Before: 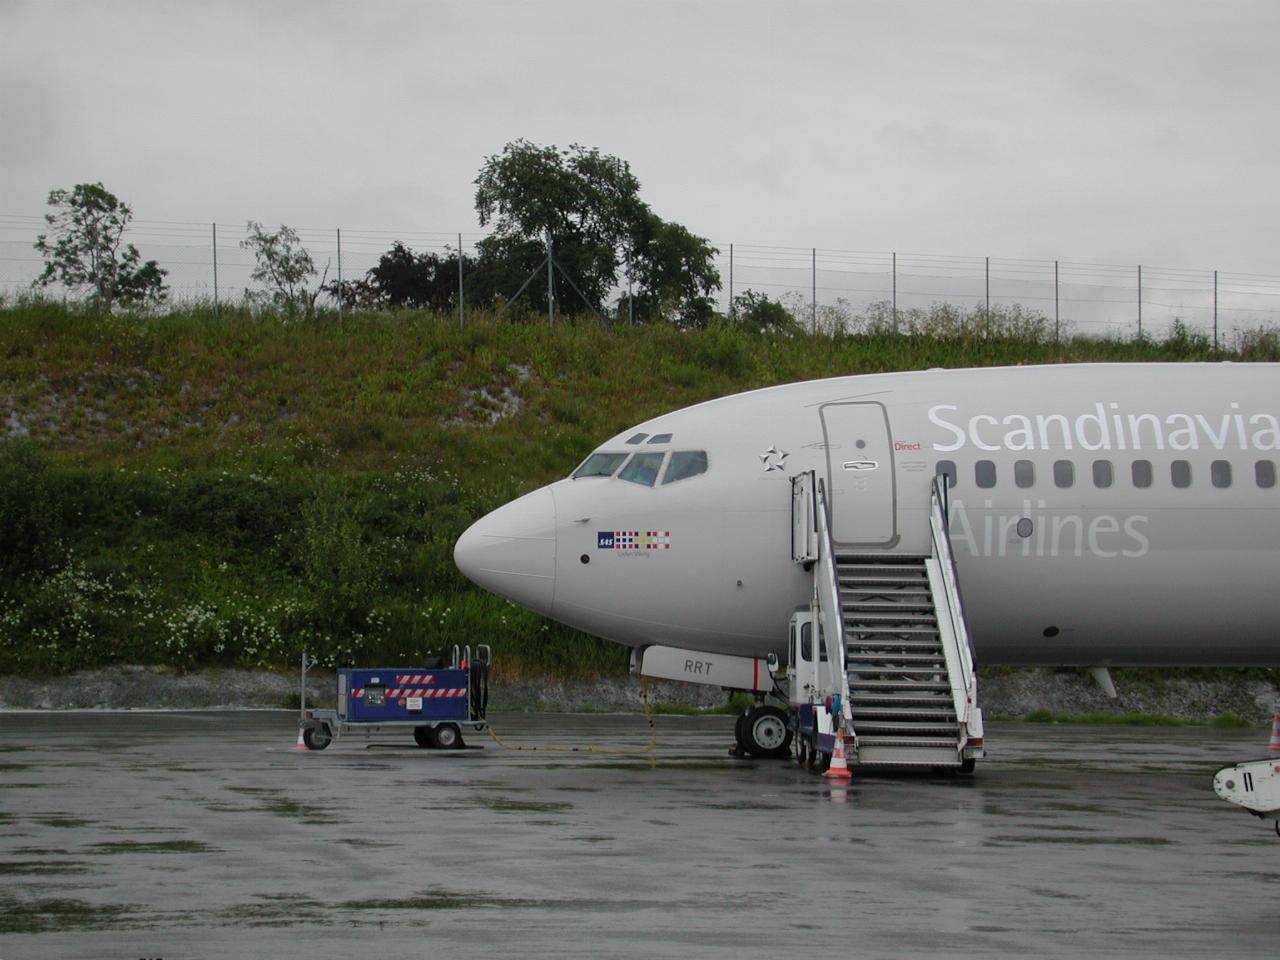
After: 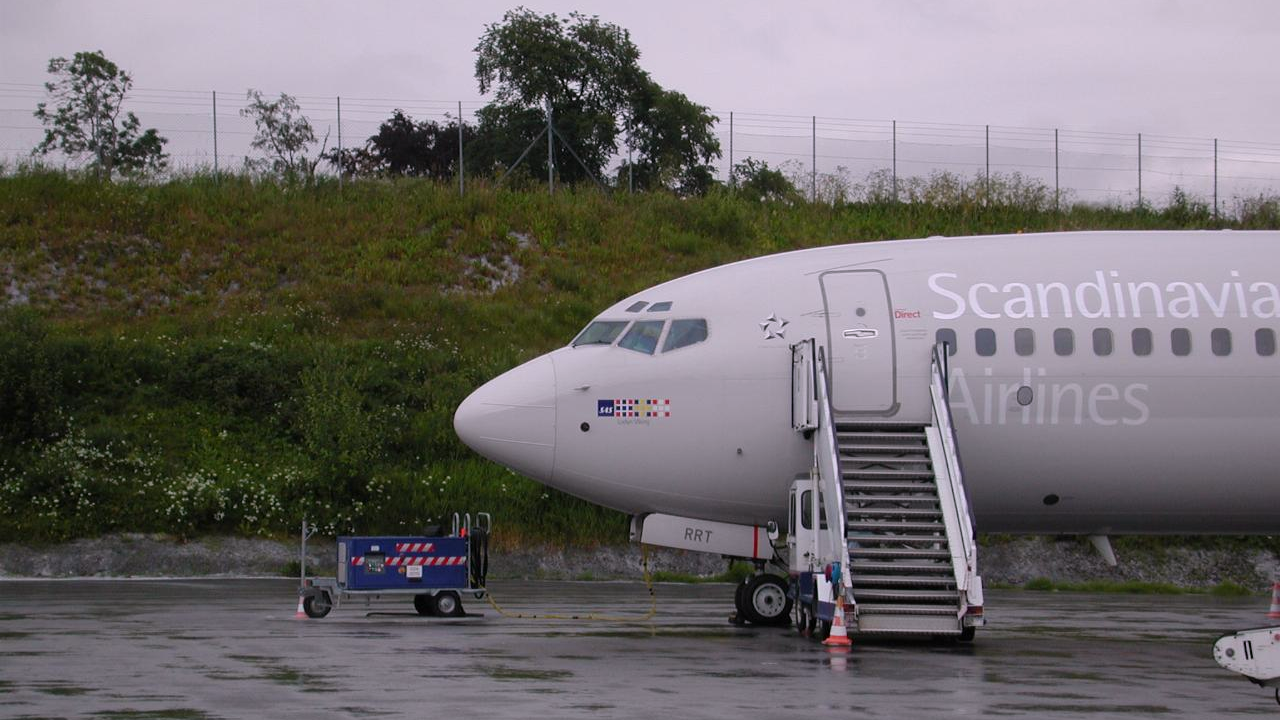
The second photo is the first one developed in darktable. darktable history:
crop: top 13.817%, bottom 11.079%
color calibration: output R [1.063, -0.012, -0.003, 0], output B [-0.079, 0.047, 1, 0], gray › normalize channels true, illuminant custom, x 0.368, y 0.373, temperature 4351.05 K, gamut compression 0.008
